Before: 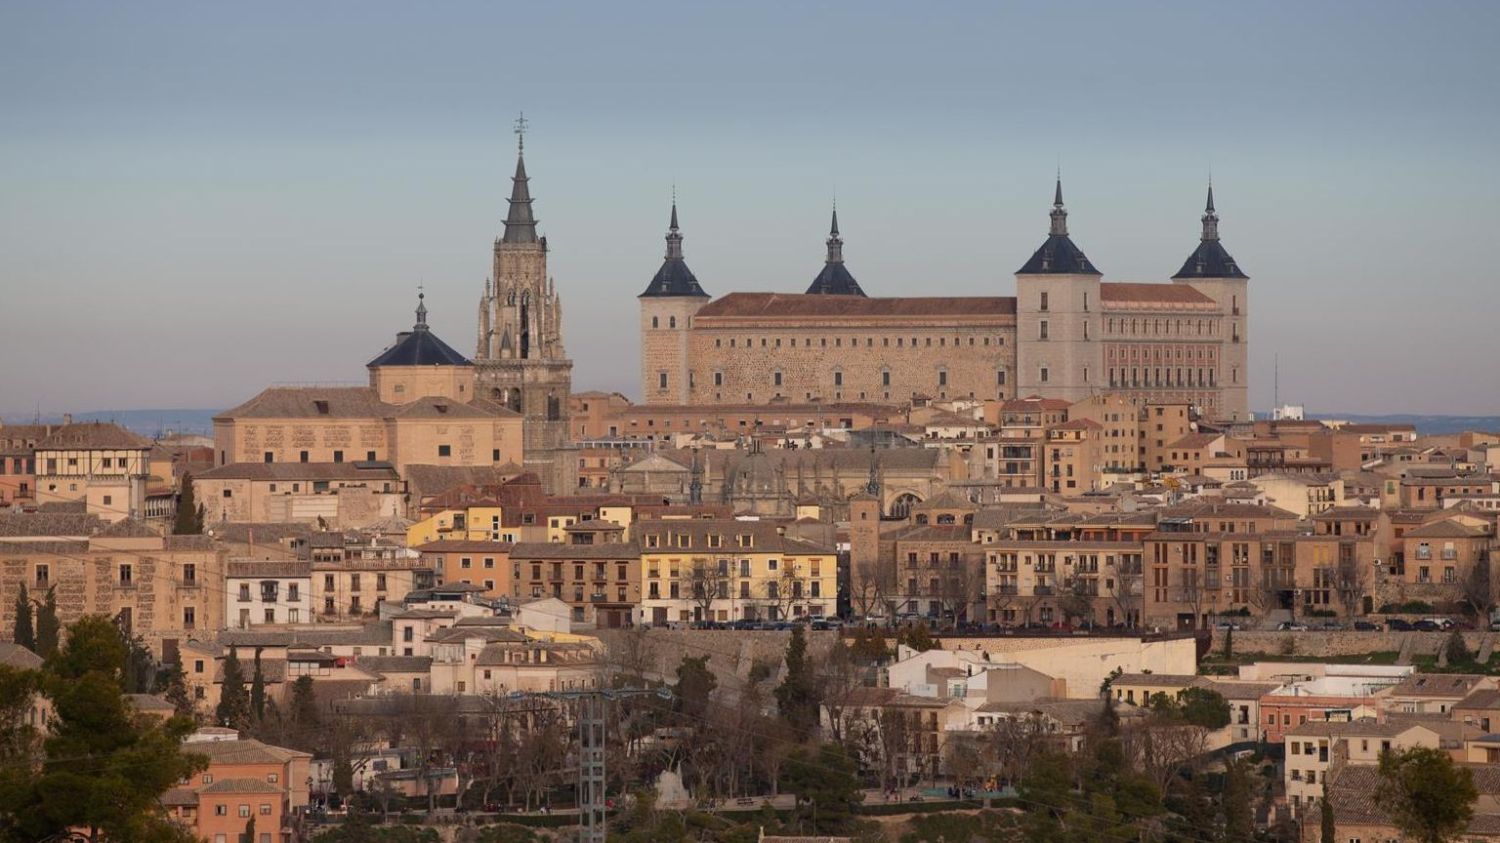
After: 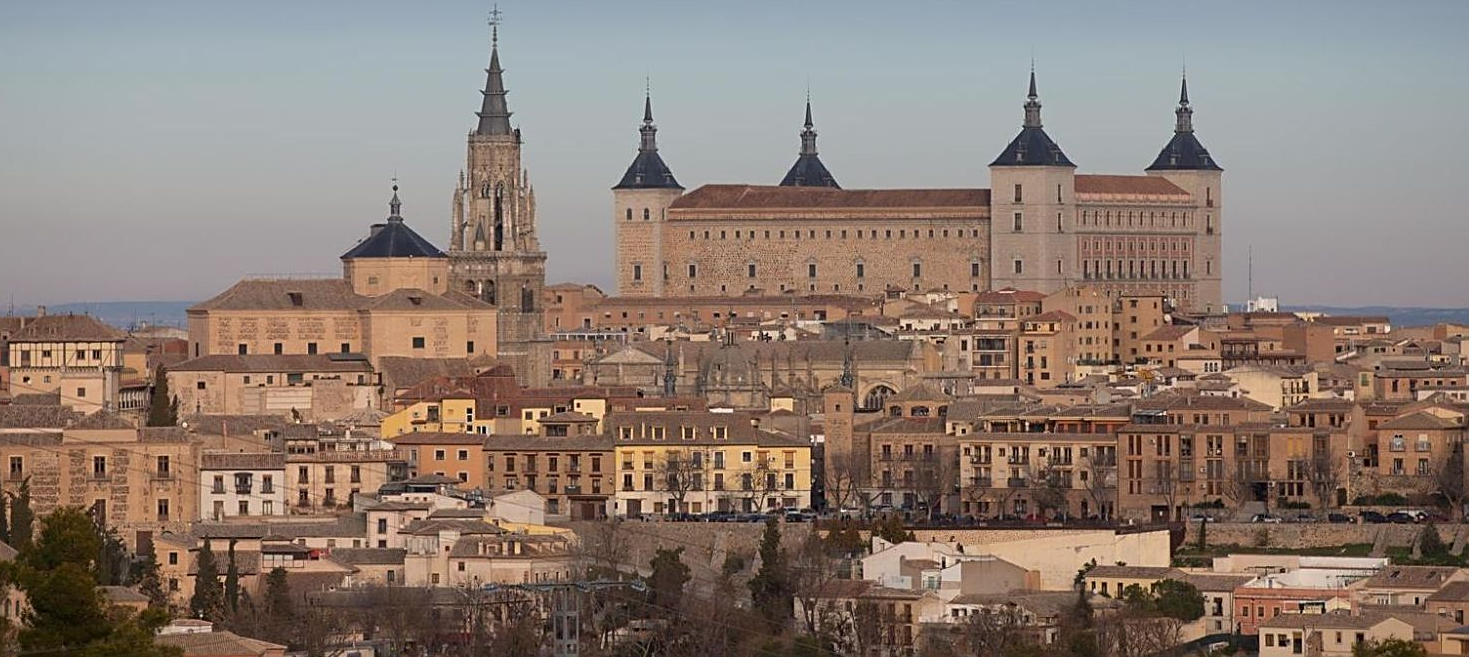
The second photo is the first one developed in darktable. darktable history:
sharpen: amount 0.6
crop and rotate: left 1.814%, top 12.818%, right 0.25%, bottom 9.225%
